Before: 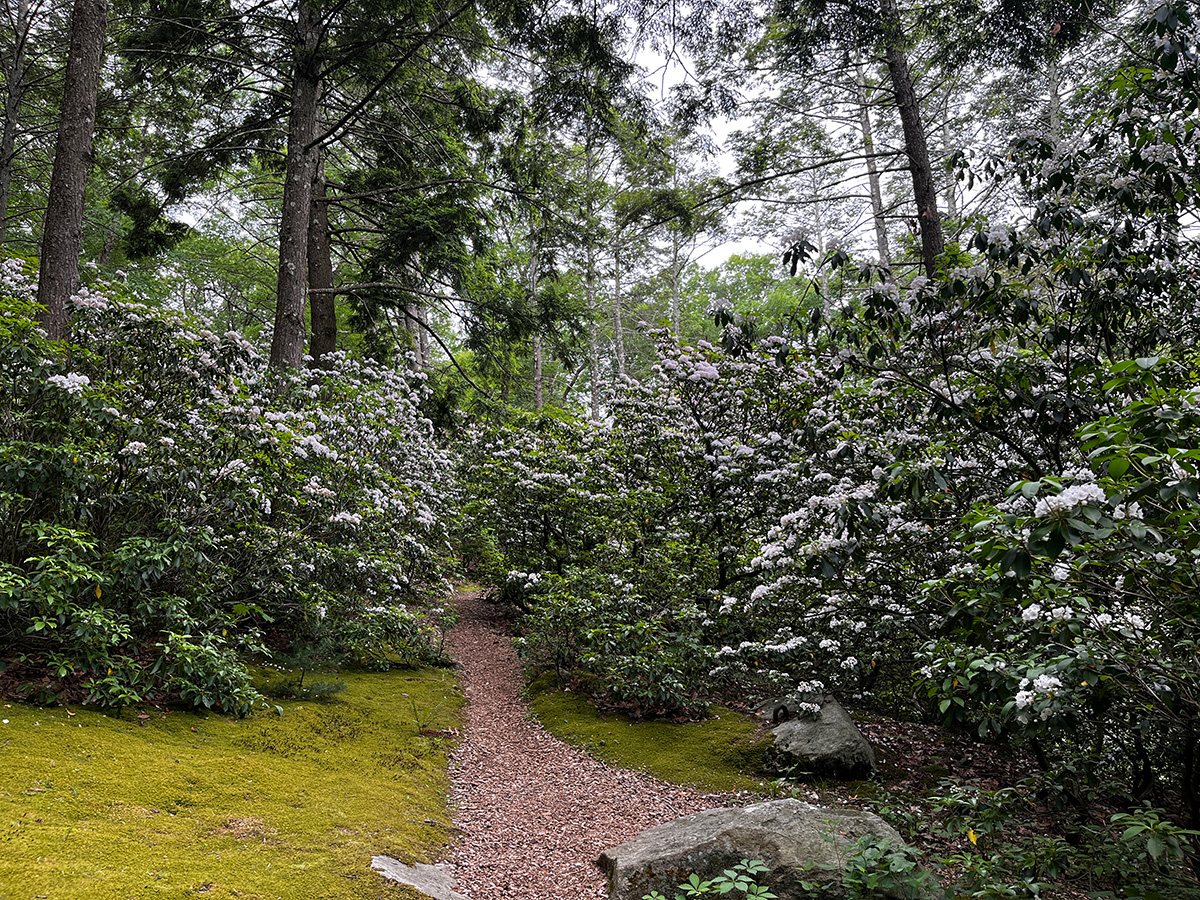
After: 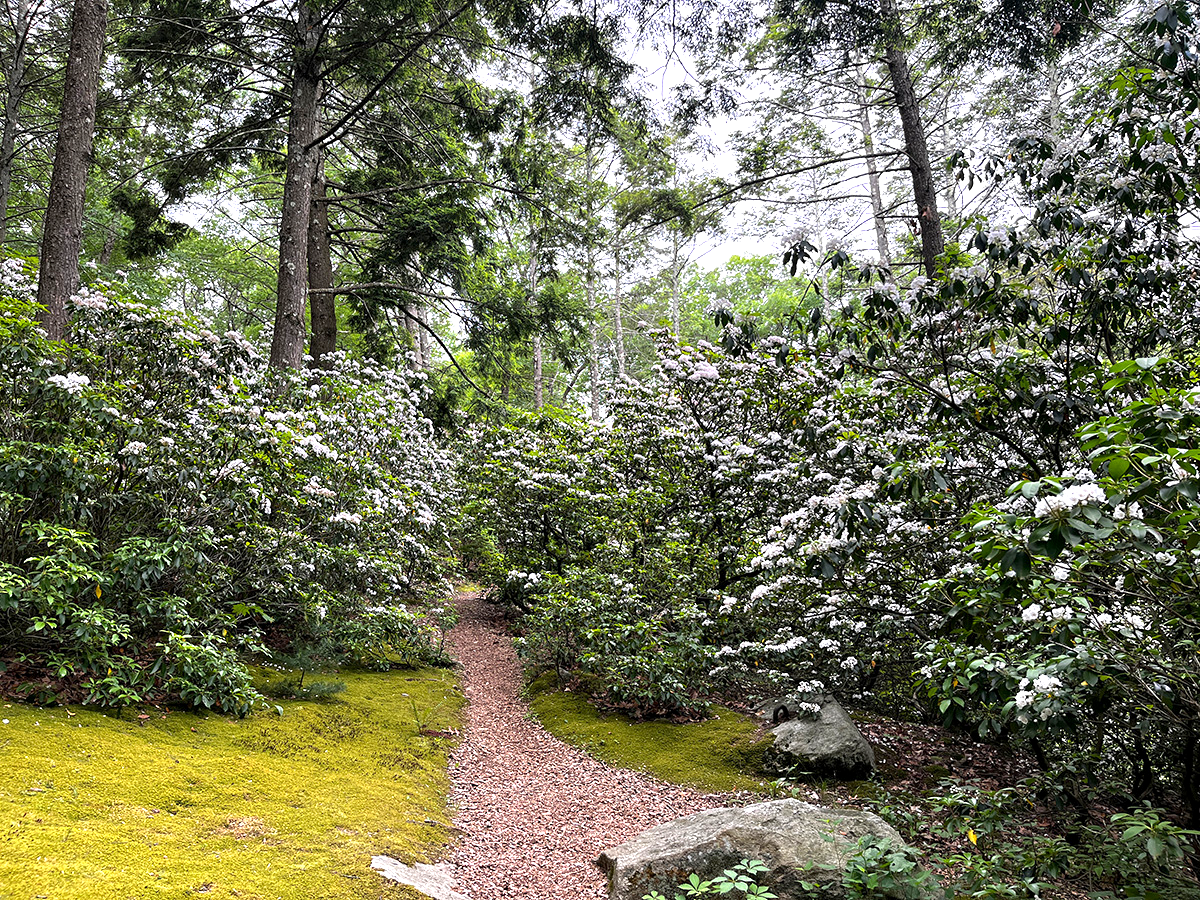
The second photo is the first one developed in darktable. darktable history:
exposure: black level correction 0.001, exposure 0.955 EV, compensate highlight preservation false
